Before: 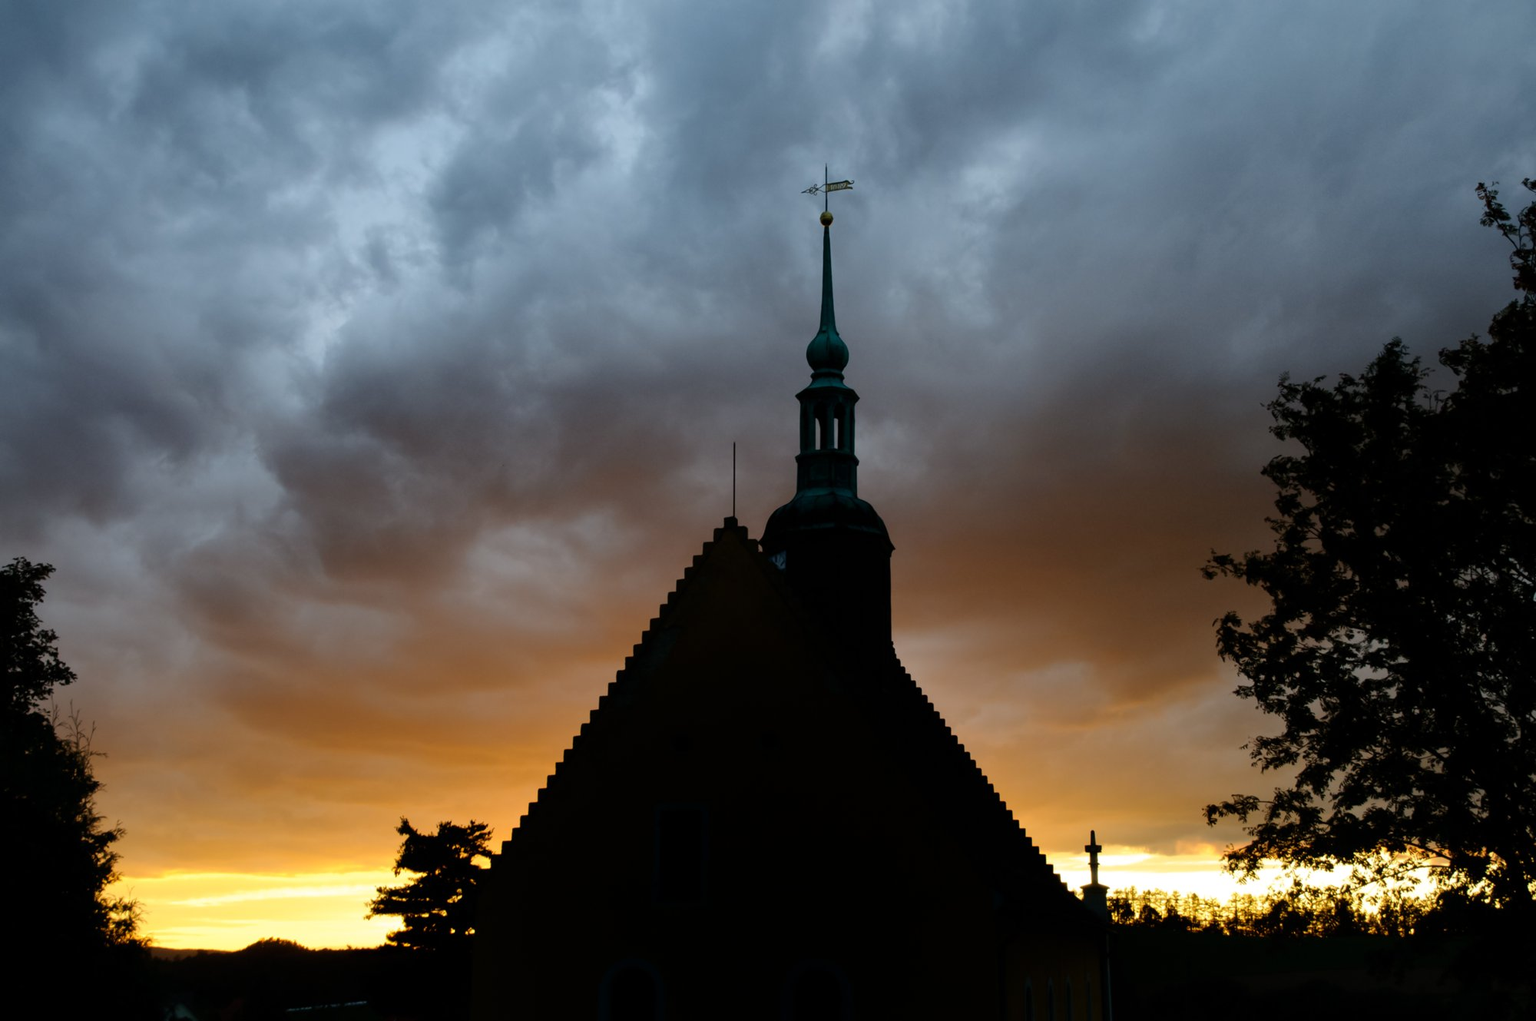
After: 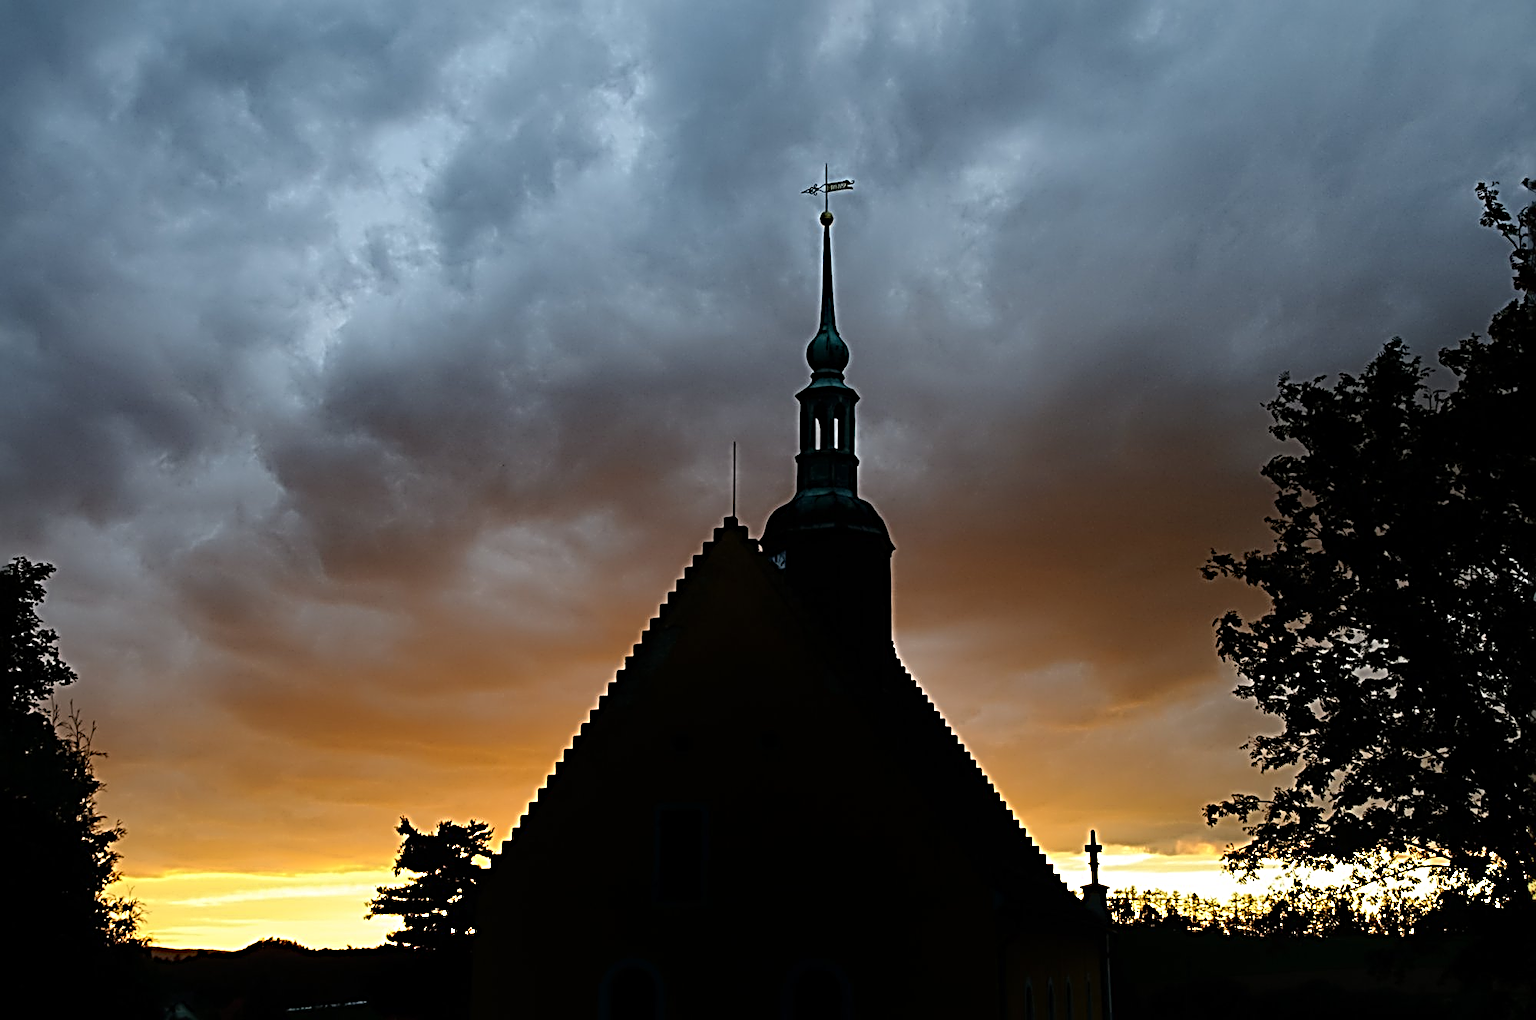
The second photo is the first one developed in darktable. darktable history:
sharpen: radius 4.047, amount 1.991
